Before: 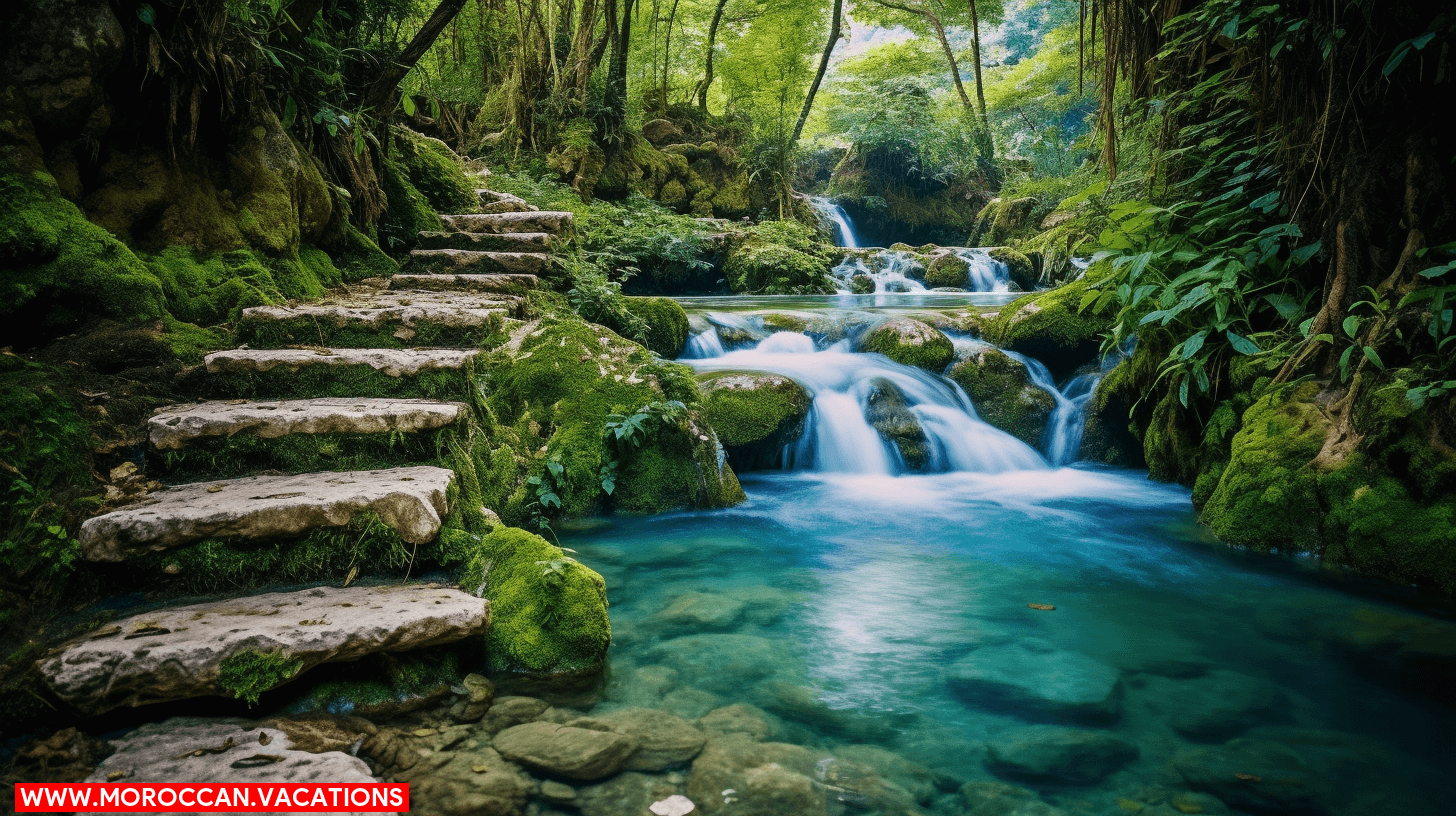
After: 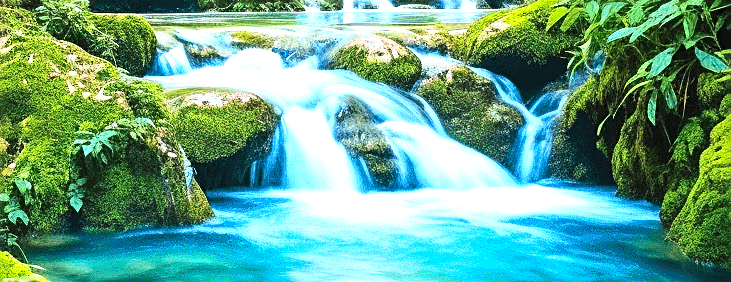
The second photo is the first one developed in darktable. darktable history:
sharpen: on, module defaults
exposure: black level correction 0, exposure 1.2 EV, compensate highlight preservation false
contrast brightness saturation: contrast 0.2, brightness 0.16, saturation 0.22
crop: left 36.607%, top 34.735%, right 13.146%, bottom 30.611%
